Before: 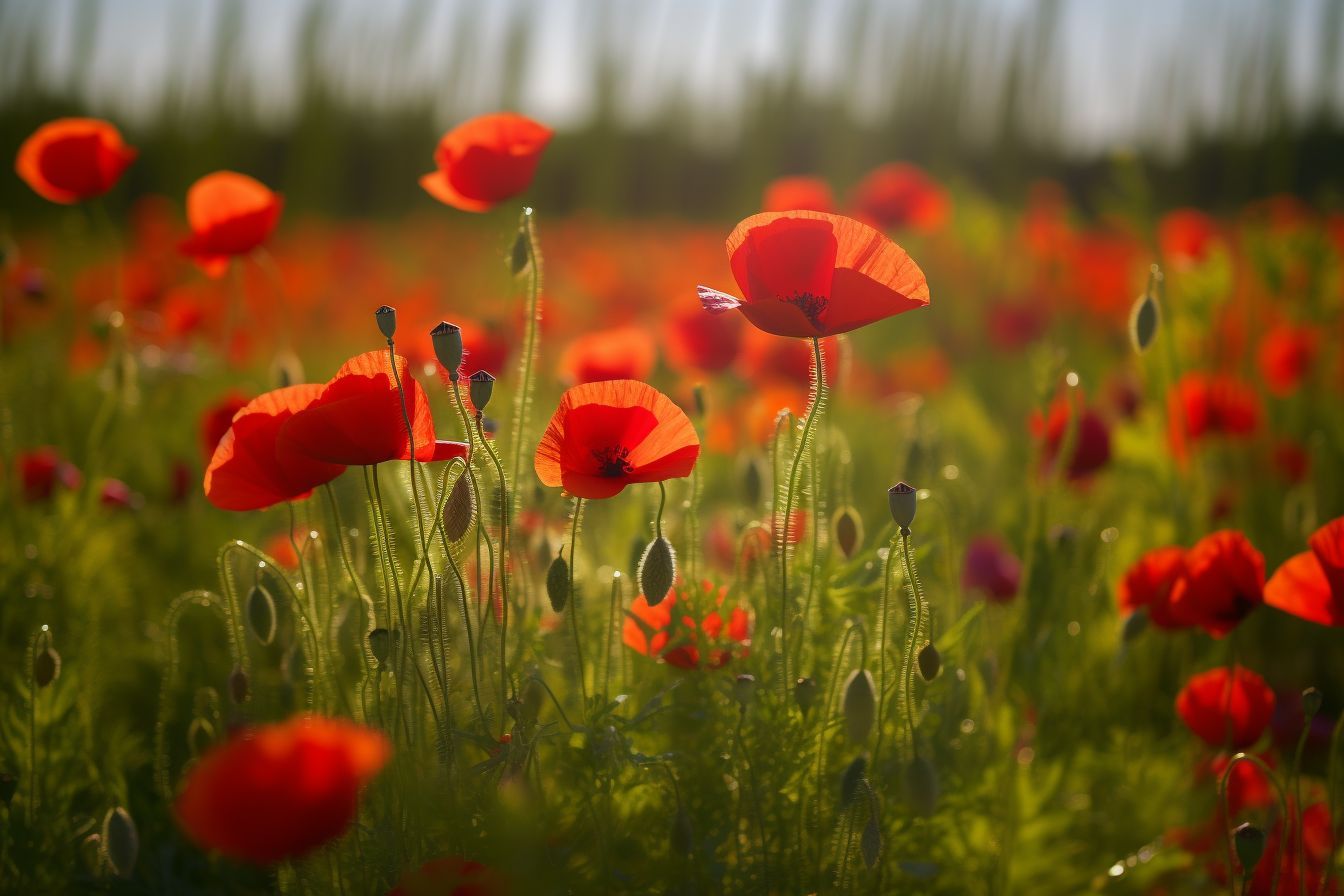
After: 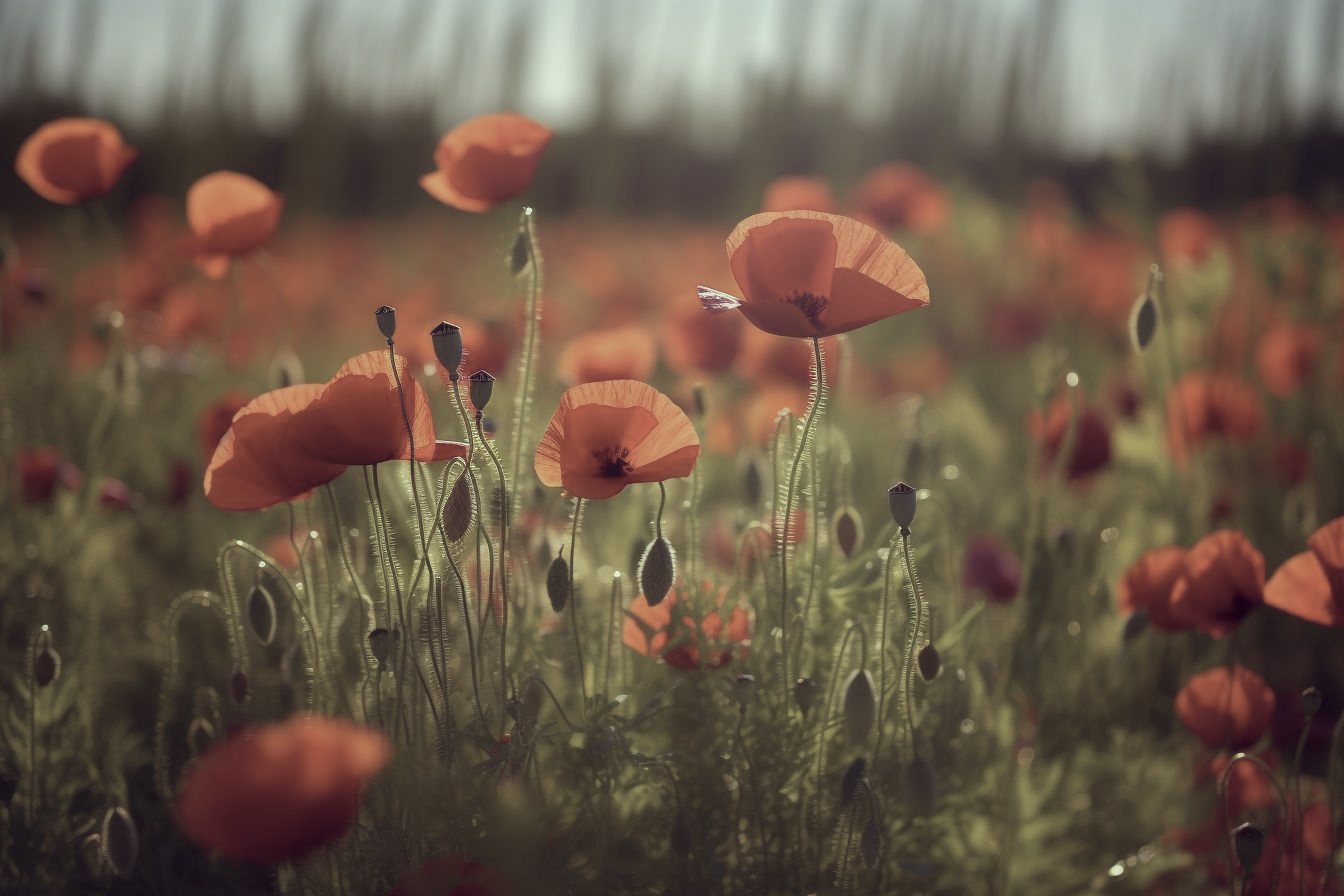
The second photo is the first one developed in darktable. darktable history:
color correction: highlights a* -20.27, highlights b* 20, shadows a* 19.85, shadows b* -19.84, saturation 0.431
